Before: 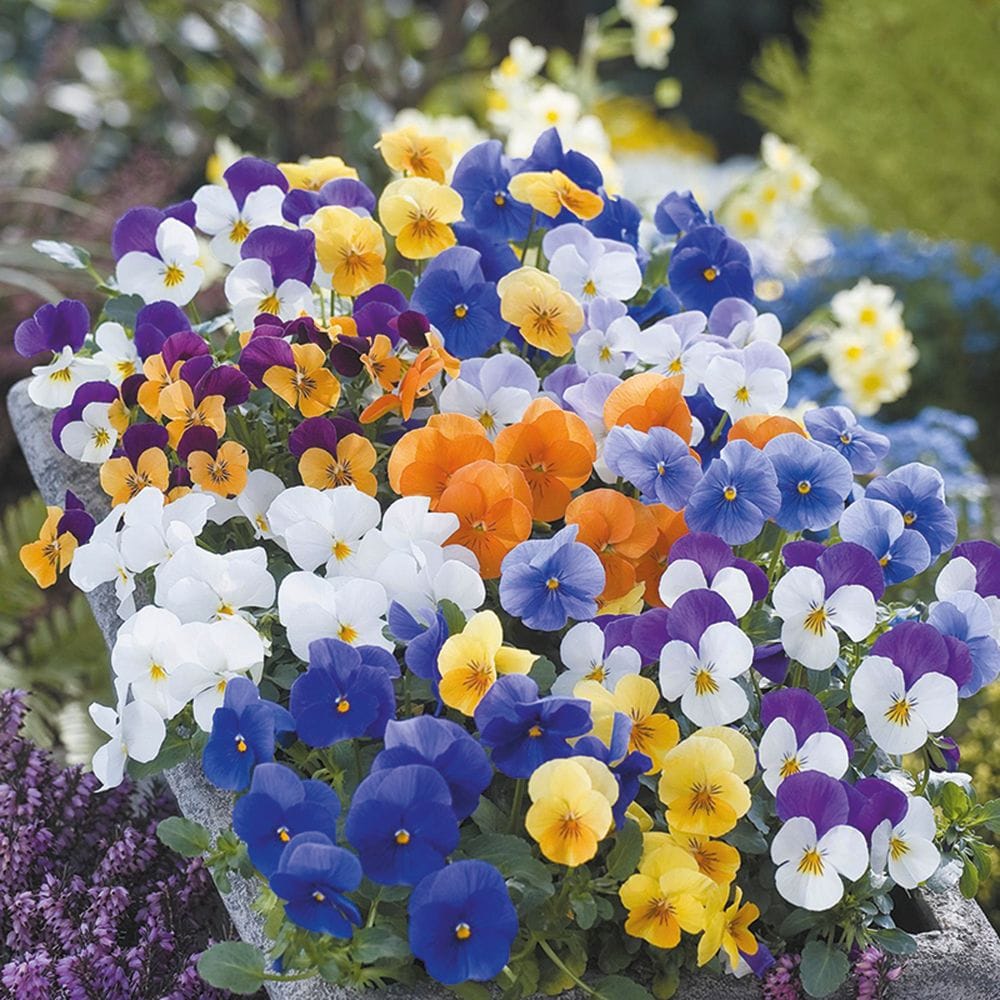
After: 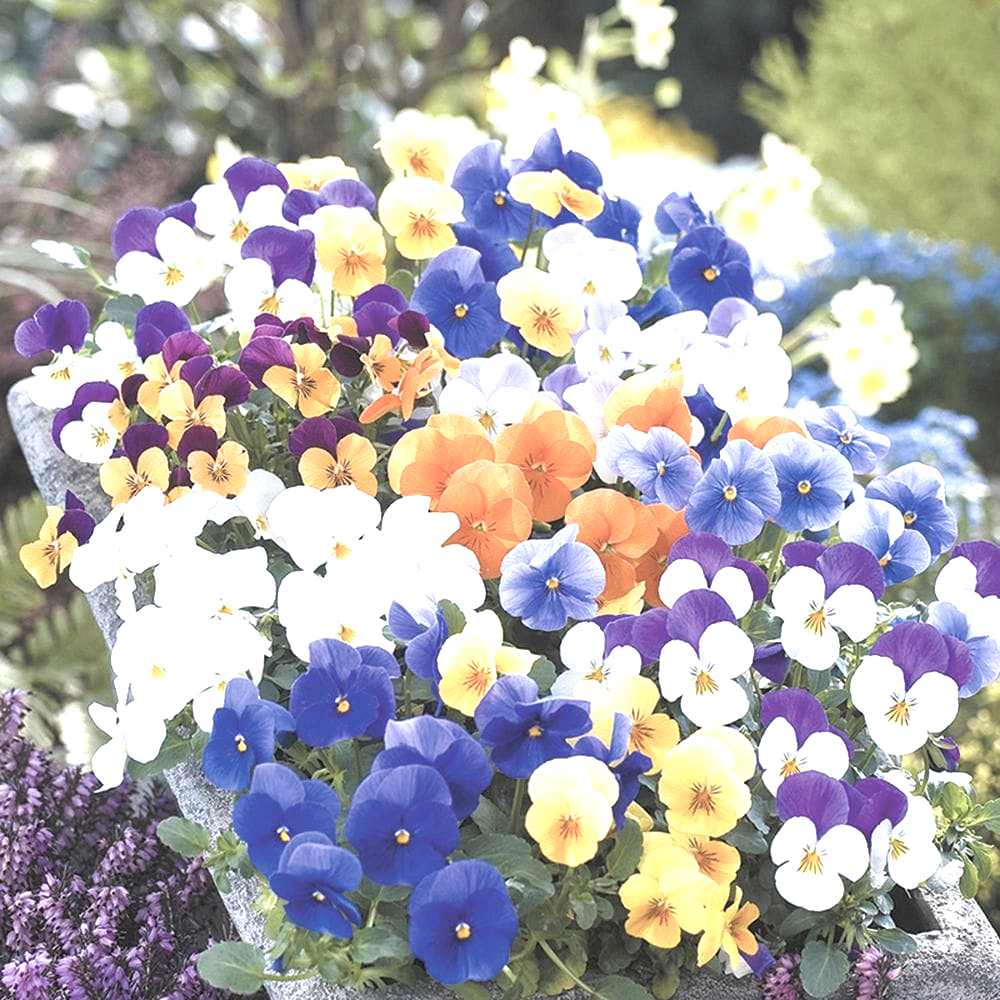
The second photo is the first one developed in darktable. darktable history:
color balance: input saturation 100.43%, contrast fulcrum 14.22%, output saturation 70.41%
exposure: black level correction 0, exposure 1.125 EV, compensate exposure bias true, compensate highlight preservation false
